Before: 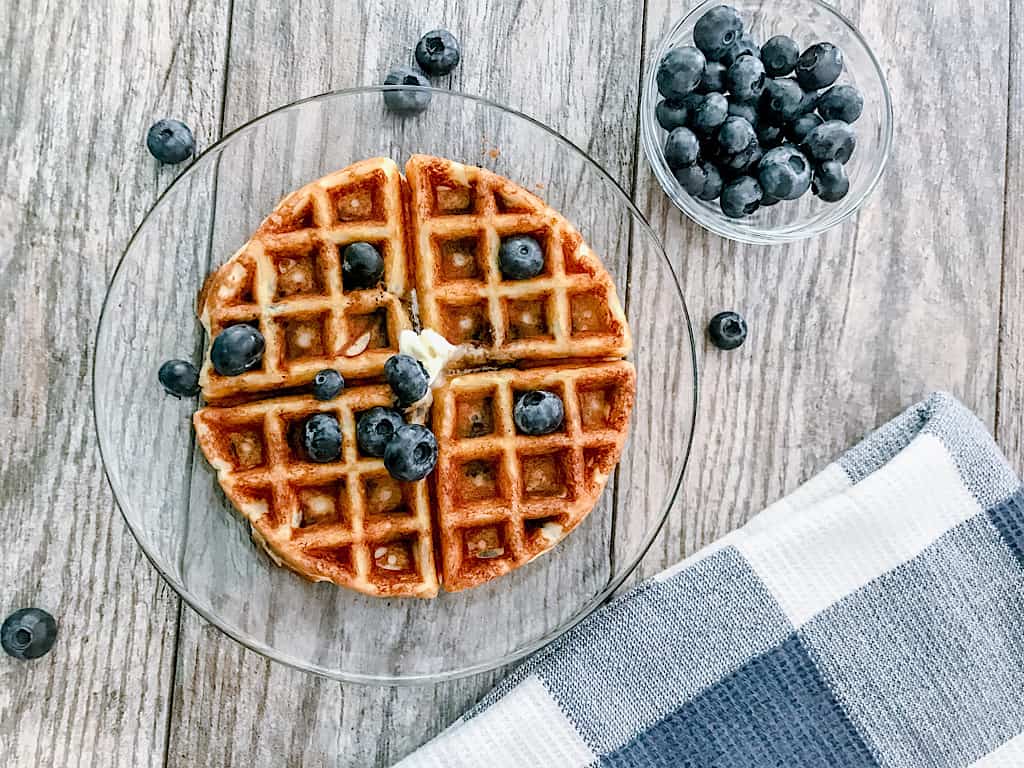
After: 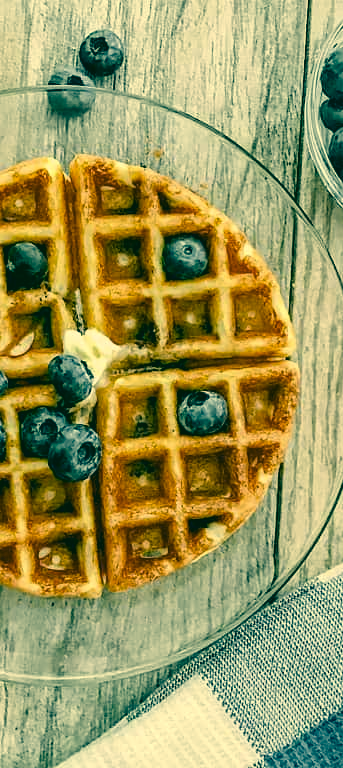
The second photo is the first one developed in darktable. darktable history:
crop: left 32.908%, right 33.577%
color correction: highlights a* 2.03, highlights b* 34.33, shadows a* -37.35, shadows b* -5.53
